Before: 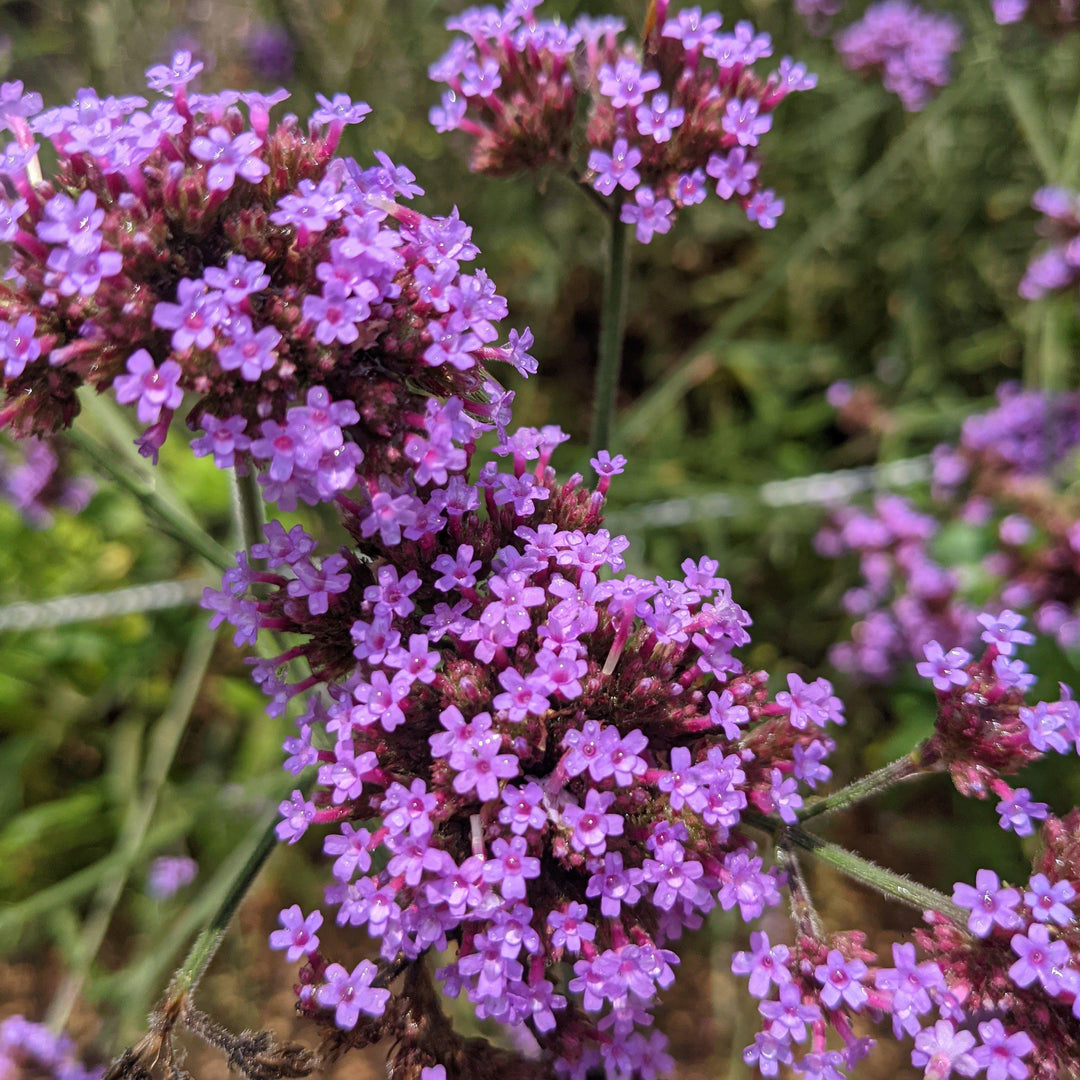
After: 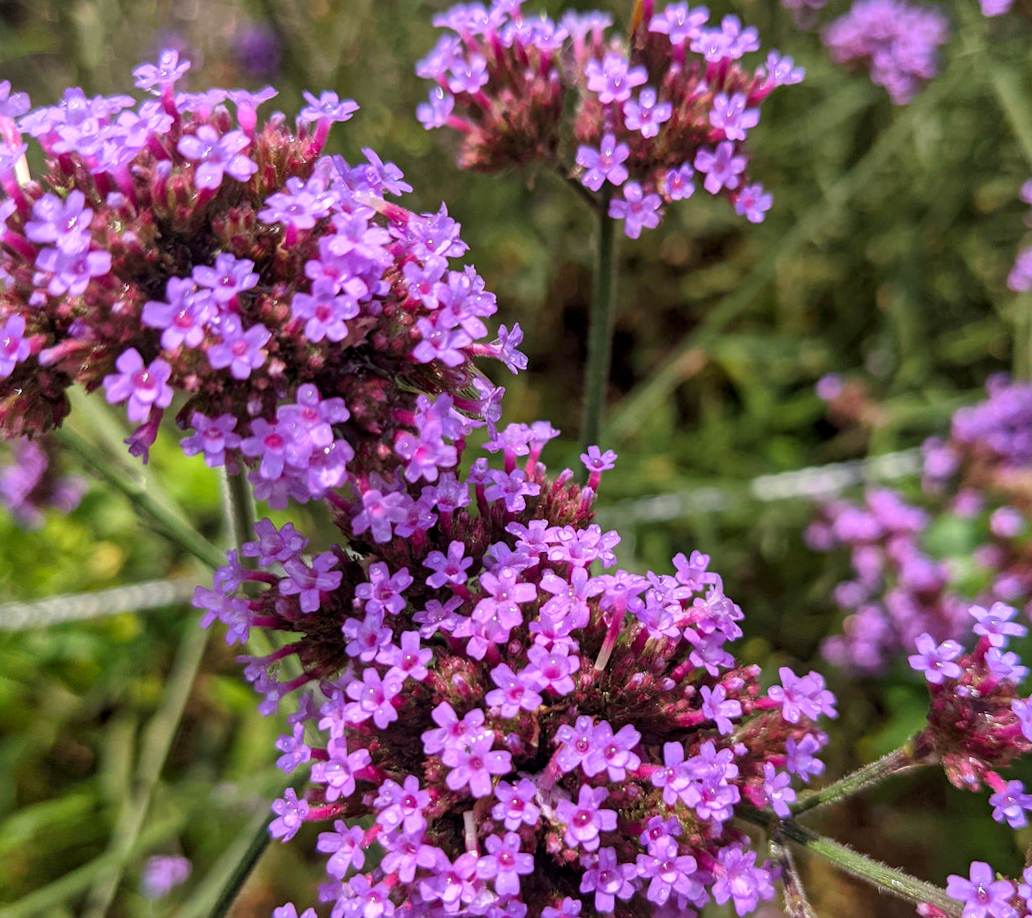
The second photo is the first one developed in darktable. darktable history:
crop and rotate: angle 0.469°, left 0.437%, right 3.156%, bottom 14.299%
local contrast: highlights 63%, shadows 115%, detail 107%, midtone range 0.53
color correction: highlights a* 0.642, highlights b* 2.82, saturation 1.08
exposure: exposure 0.205 EV, compensate highlight preservation false
